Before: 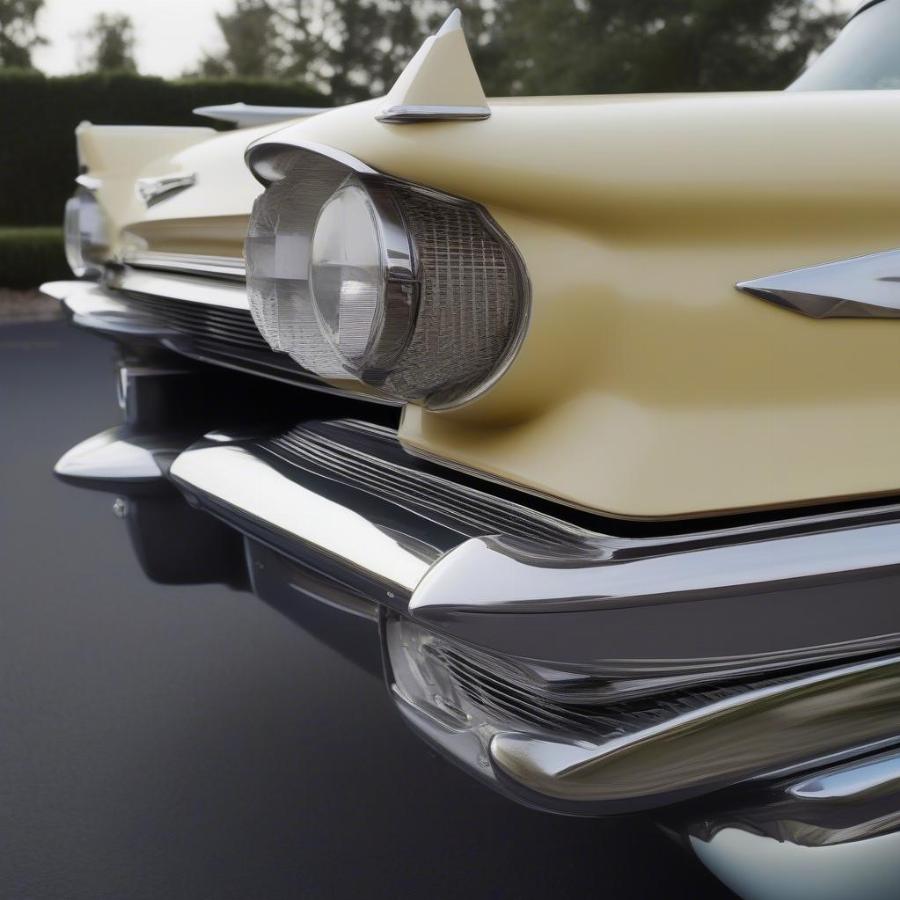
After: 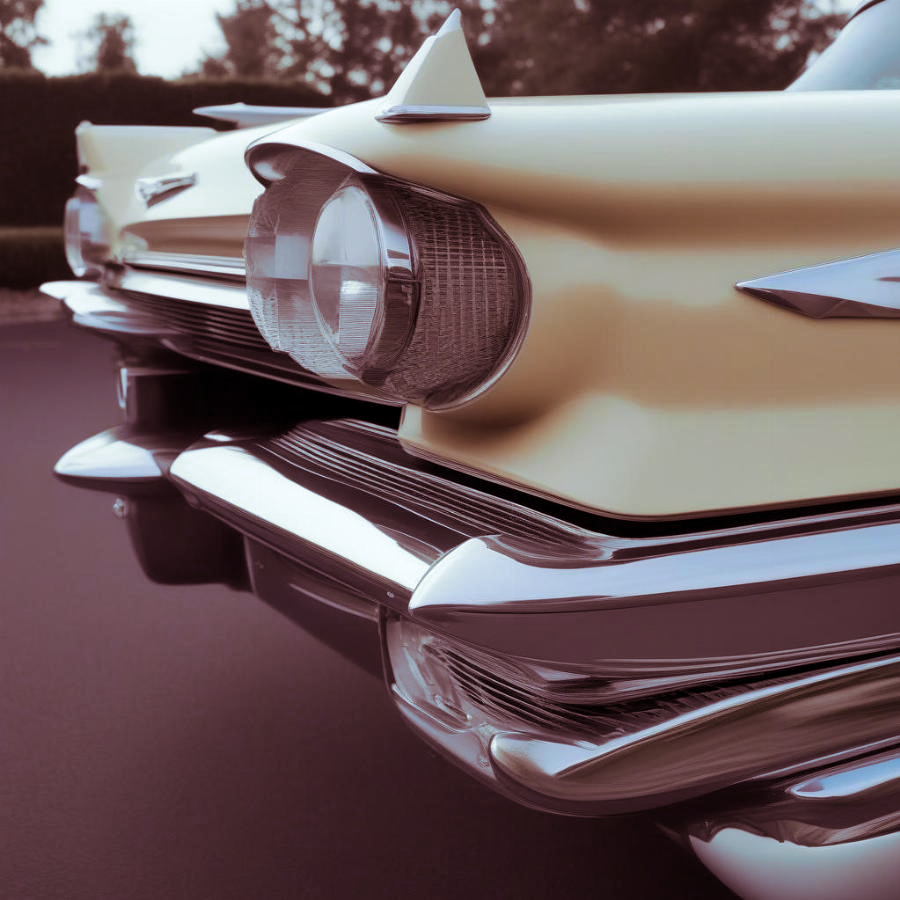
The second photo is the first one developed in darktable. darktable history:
split-toning: on, module defaults
local contrast: mode bilateral grid, contrast 20, coarseness 50, detail 120%, midtone range 0.2
color correction: highlights a* -4.18, highlights b* -10.81
